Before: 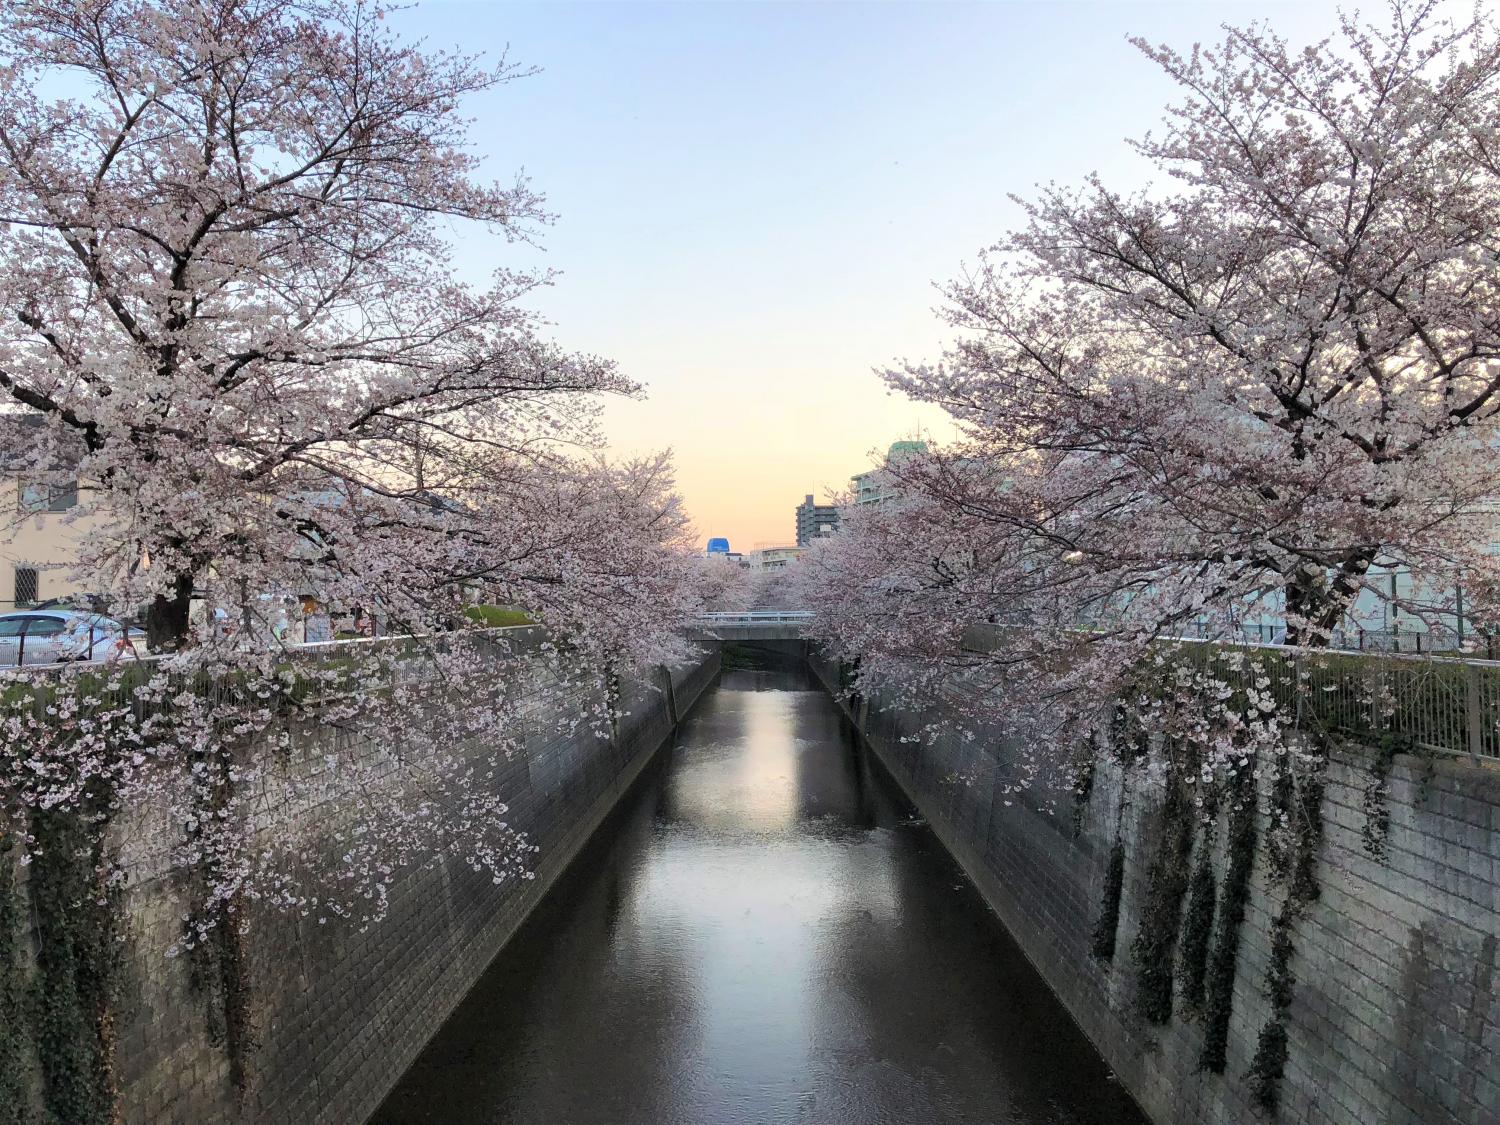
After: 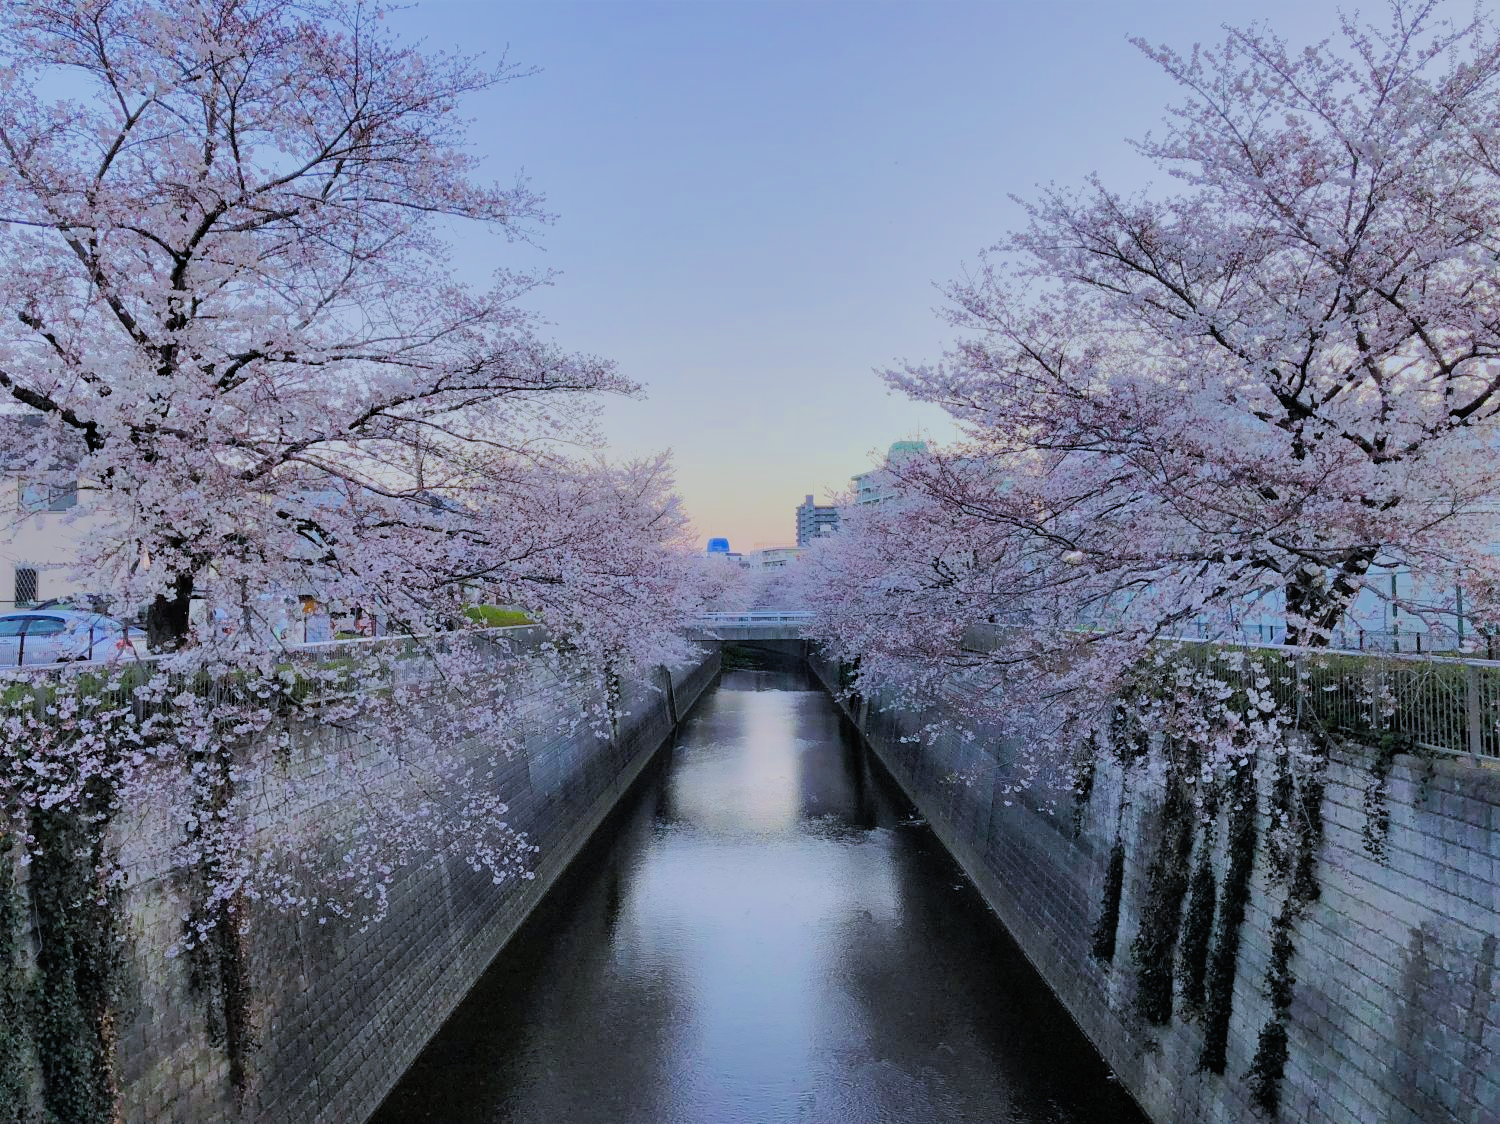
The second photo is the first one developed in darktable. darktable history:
color balance rgb: perceptual saturation grading › global saturation 25%, perceptual brilliance grading › mid-tones 10%, perceptual brilliance grading › shadows 15%, global vibrance 20%
crop: bottom 0.071%
white balance: red 0.948, green 1.02, blue 1.176
shadows and highlights: shadows 25, highlights -48, soften with gaussian
local contrast: mode bilateral grid, contrast 100, coarseness 100, detail 91%, midtone range 0.2
filmic rgb: black relative exposure -7.15 EV, white relative exposure 5.36 EV, hardness 3.02
